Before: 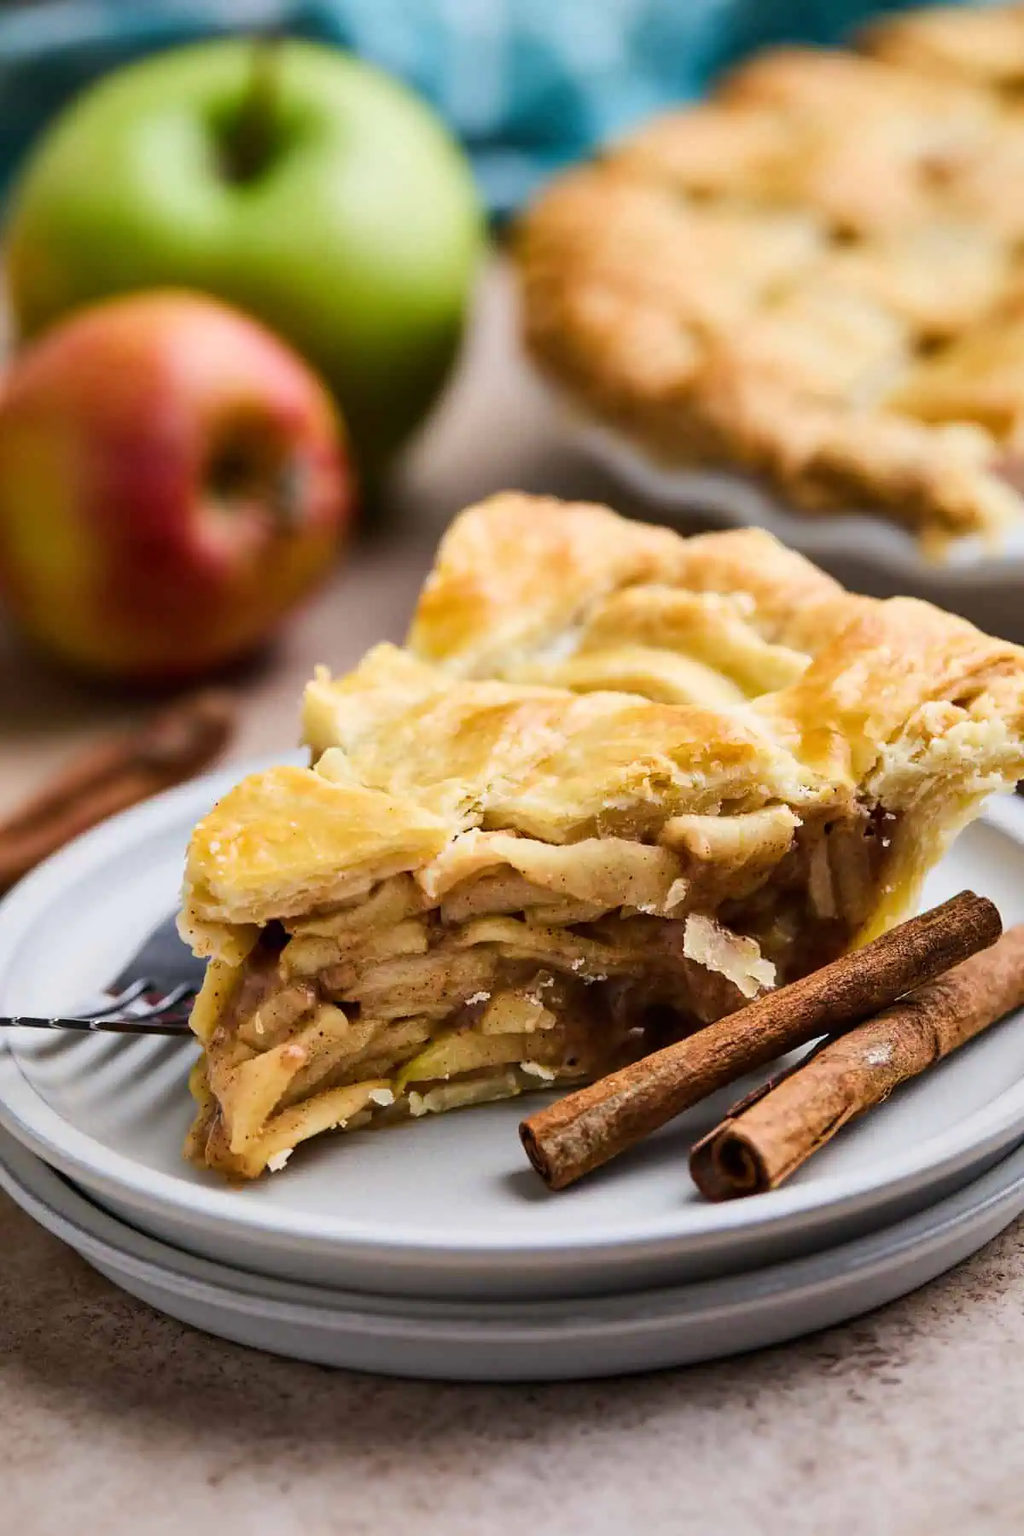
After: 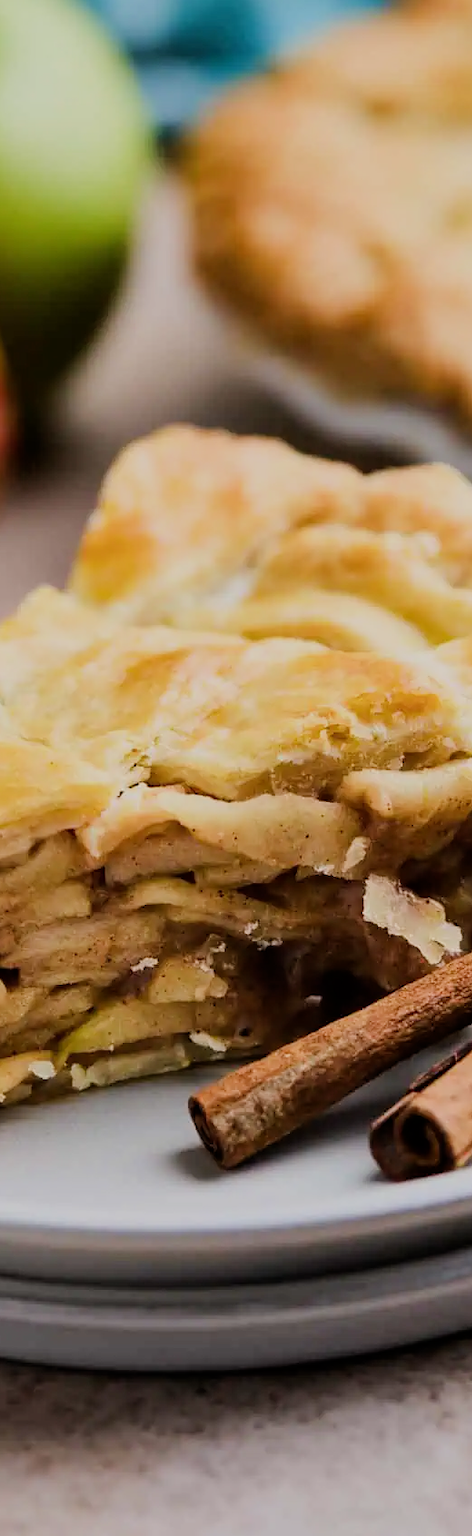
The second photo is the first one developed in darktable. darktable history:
crop: left 33.452%, top 6.025%, right 23.155%
filmic rgb: black relative exposure -7.65 EV, white relative exposure 4.56 EV, hardness 3.61
